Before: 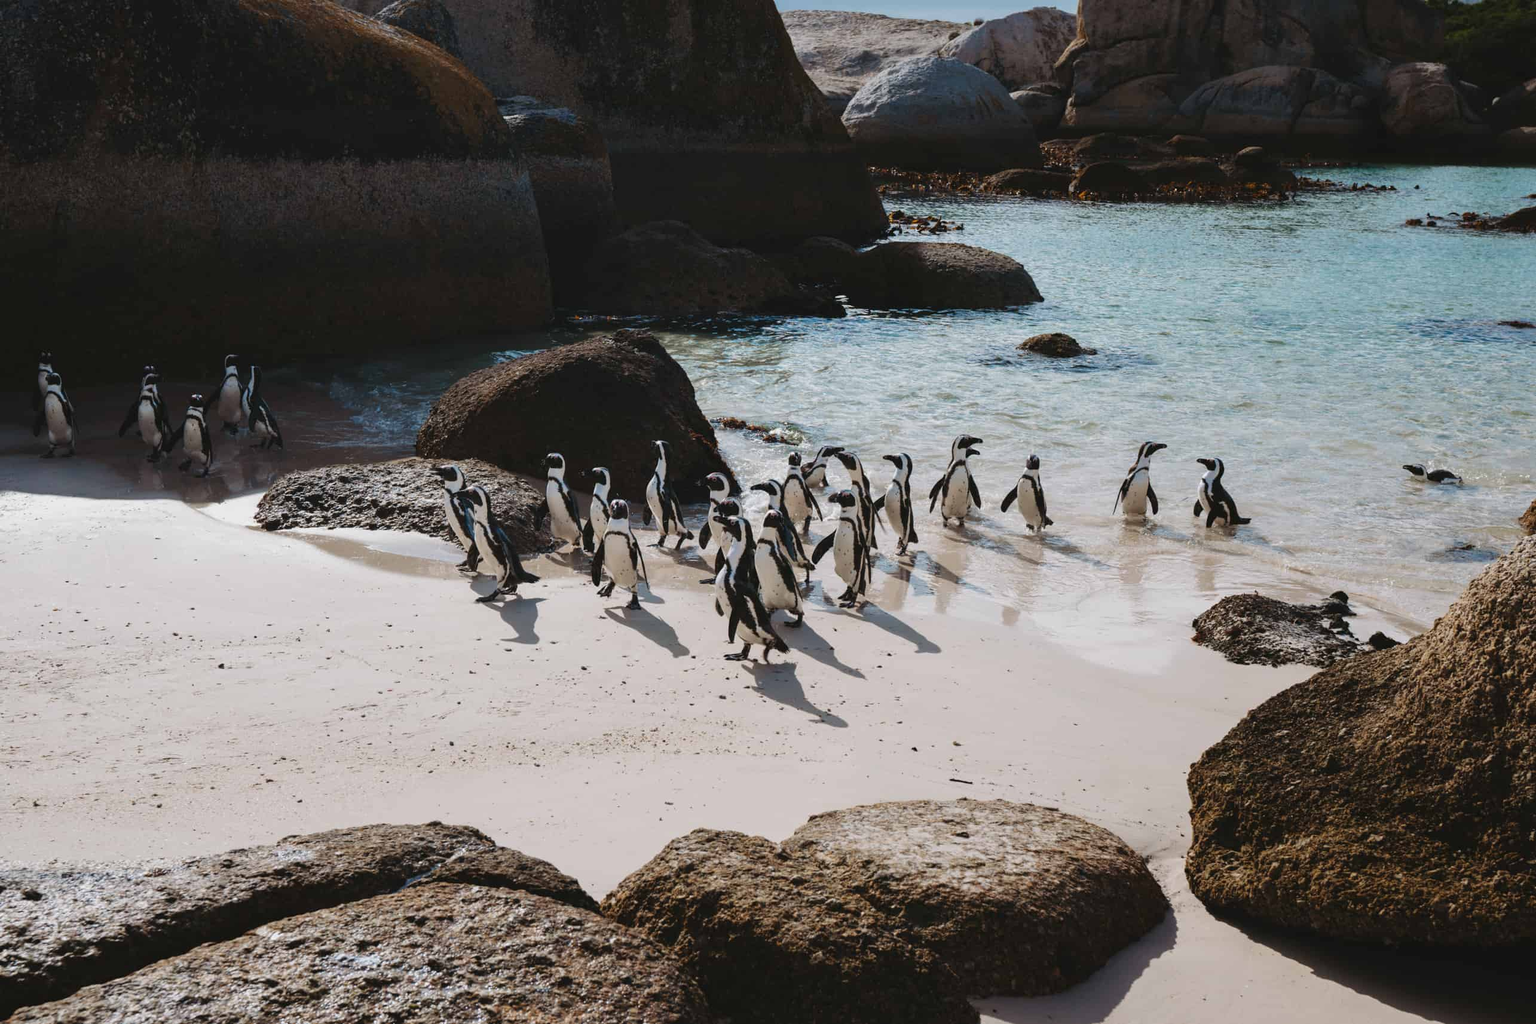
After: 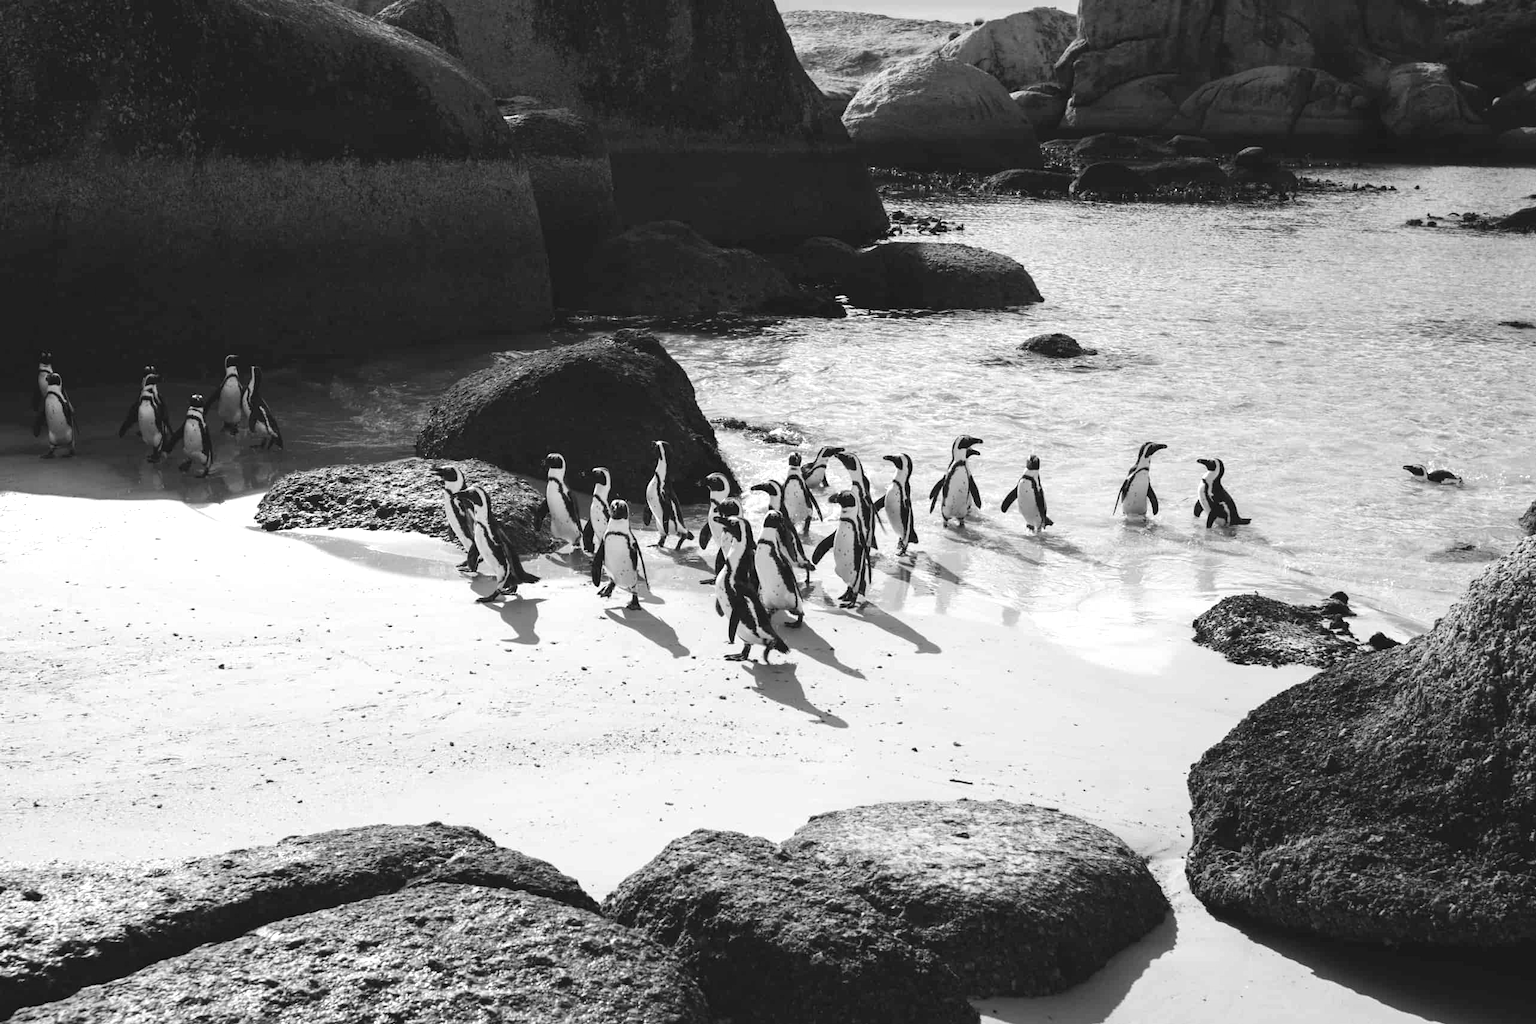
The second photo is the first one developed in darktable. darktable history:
exposure: exposure 0.648 EV, compensate highlight preservation false
monochrome: on, module defaults
